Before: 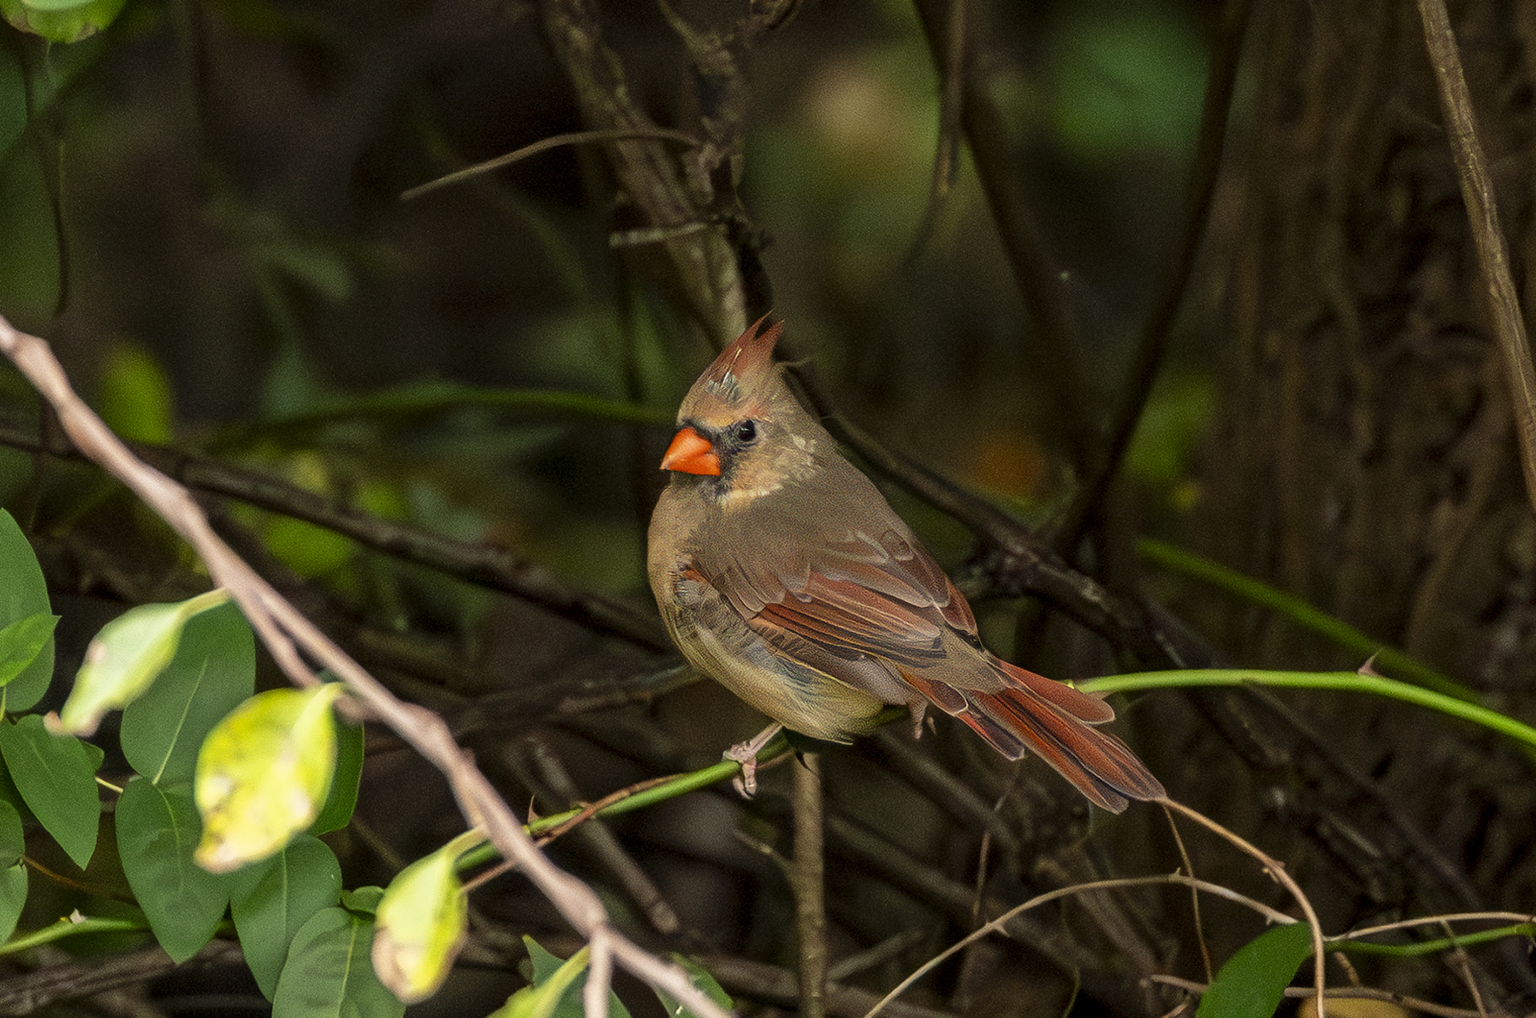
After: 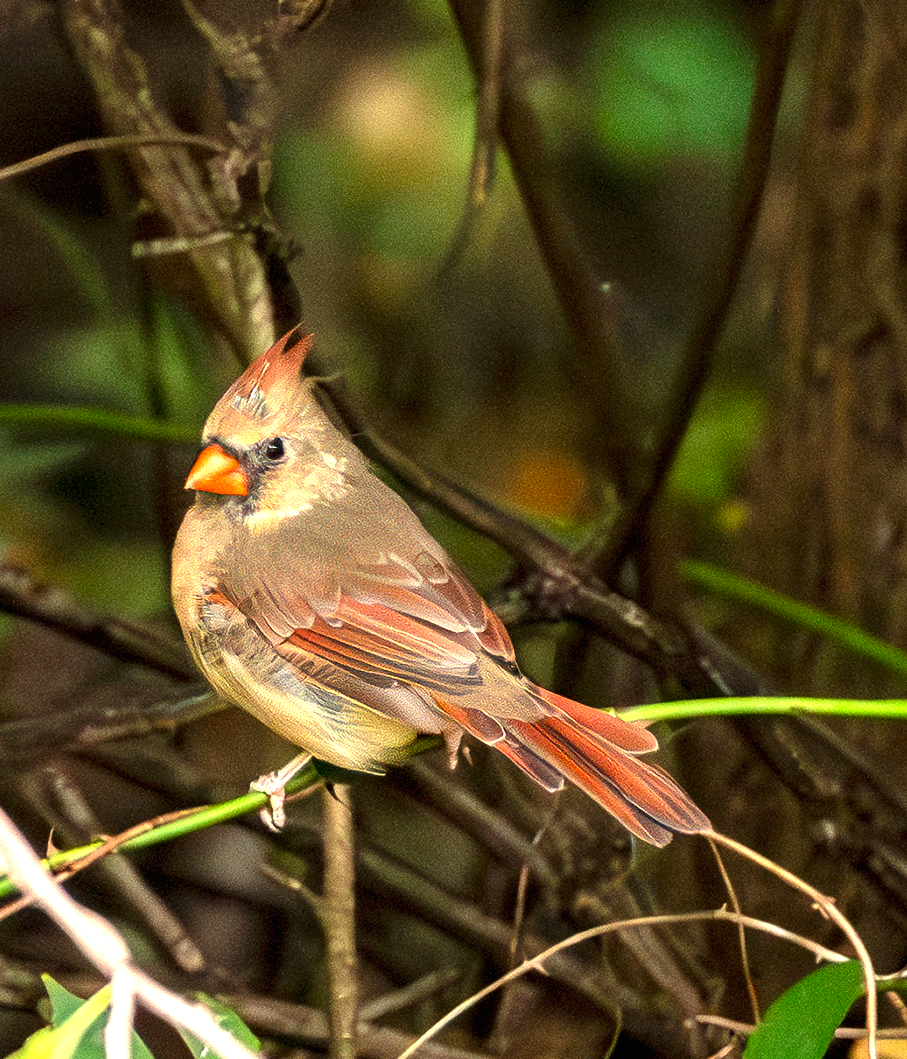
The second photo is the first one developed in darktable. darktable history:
exposure: black level correction 0, exposure 1.607 EV, compensate highlight preservation false
crop: left 31.471%, top 0.023%, right 11.837%
